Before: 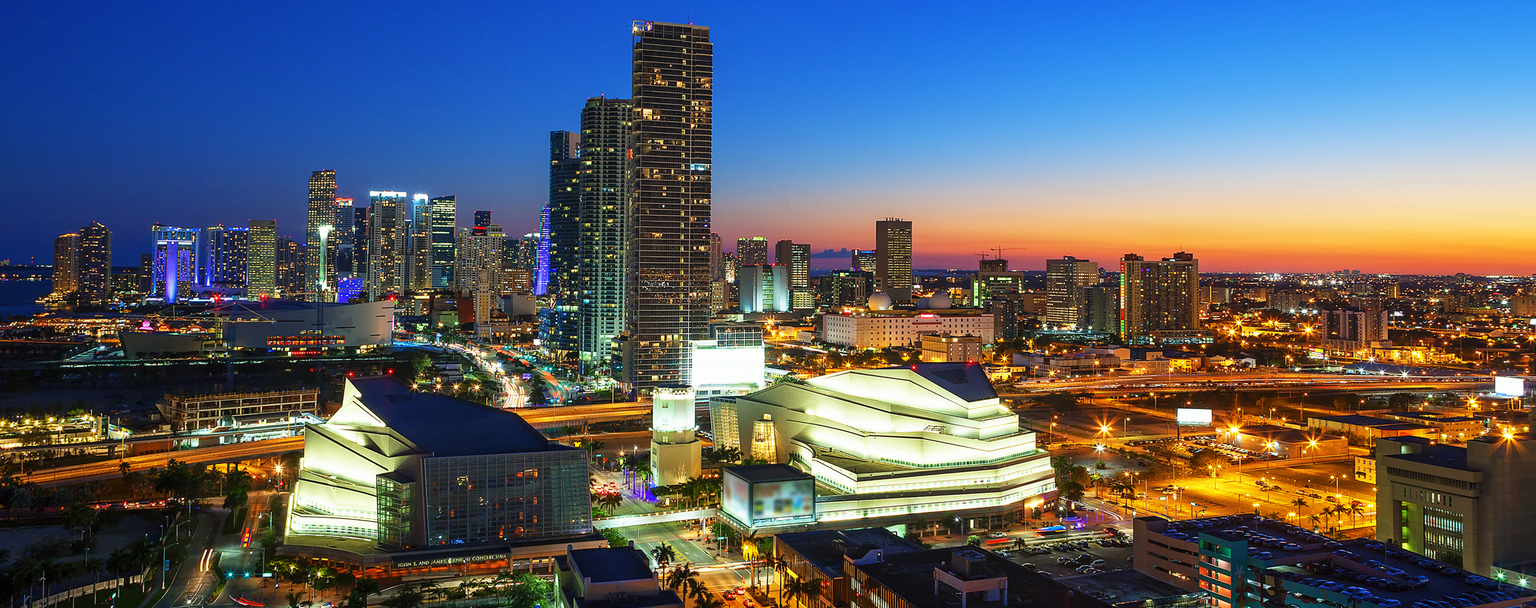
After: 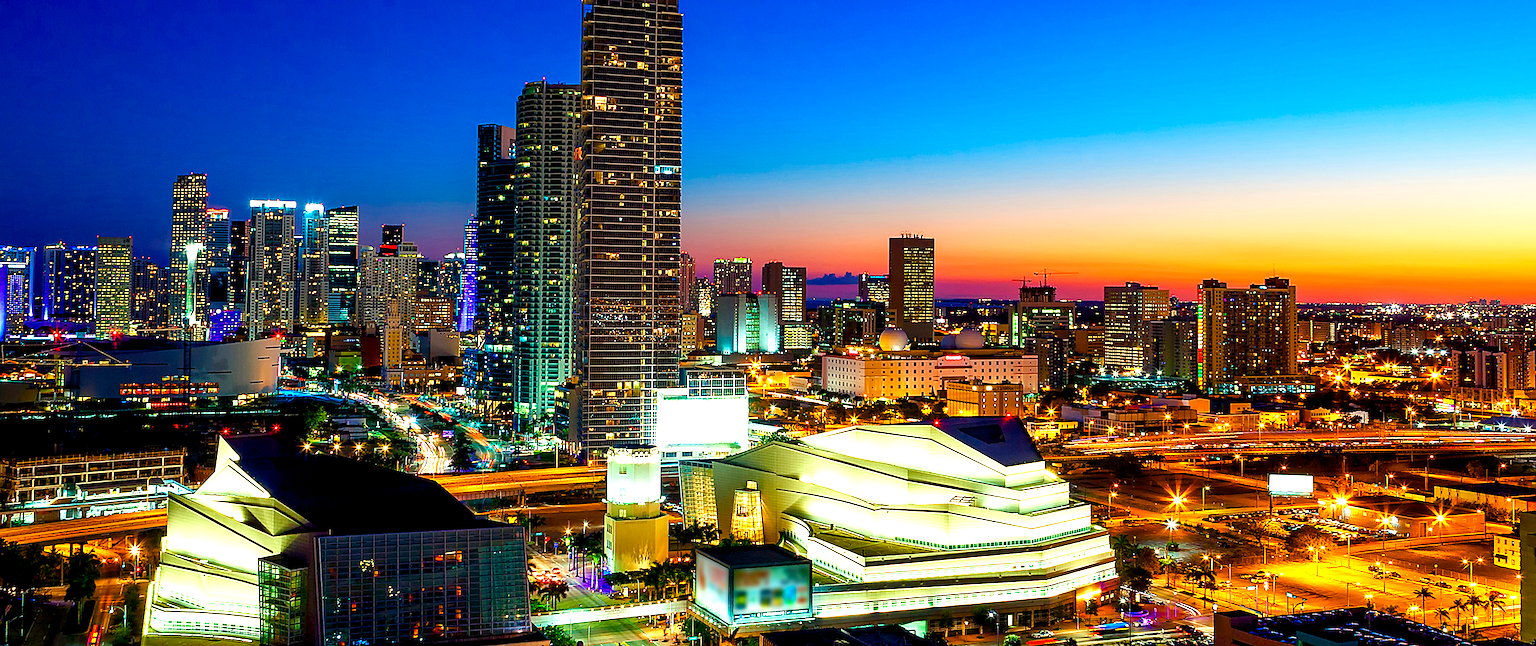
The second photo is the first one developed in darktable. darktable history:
sharpen: on, module defaults
crop: left 11.225%, top 5.381%, right 9.565%, bottom 10.314%
color balance rgb: shadows lift › luminance -21.66%, shadows lift › chroma 6.57%, shadows lift › hue 270°, power › chroma 0.68%, power › hue 60°, highlights gain › luminance 6.08%, highlights gain › chroma 1.33%, highlights gain › hue 90°, global offset › luminance -0.87%, perceptual saturation grading › global saturation 26.86%, perceptual saturation grading › highlights -28.39%, perceptual saturation grading › mid-tones 15.22%, perceptual saturation grading › shadows 33.98%, perceptual brilliance grading › highlights 10%, perceptual brilliance grading › mid-tones 5%
